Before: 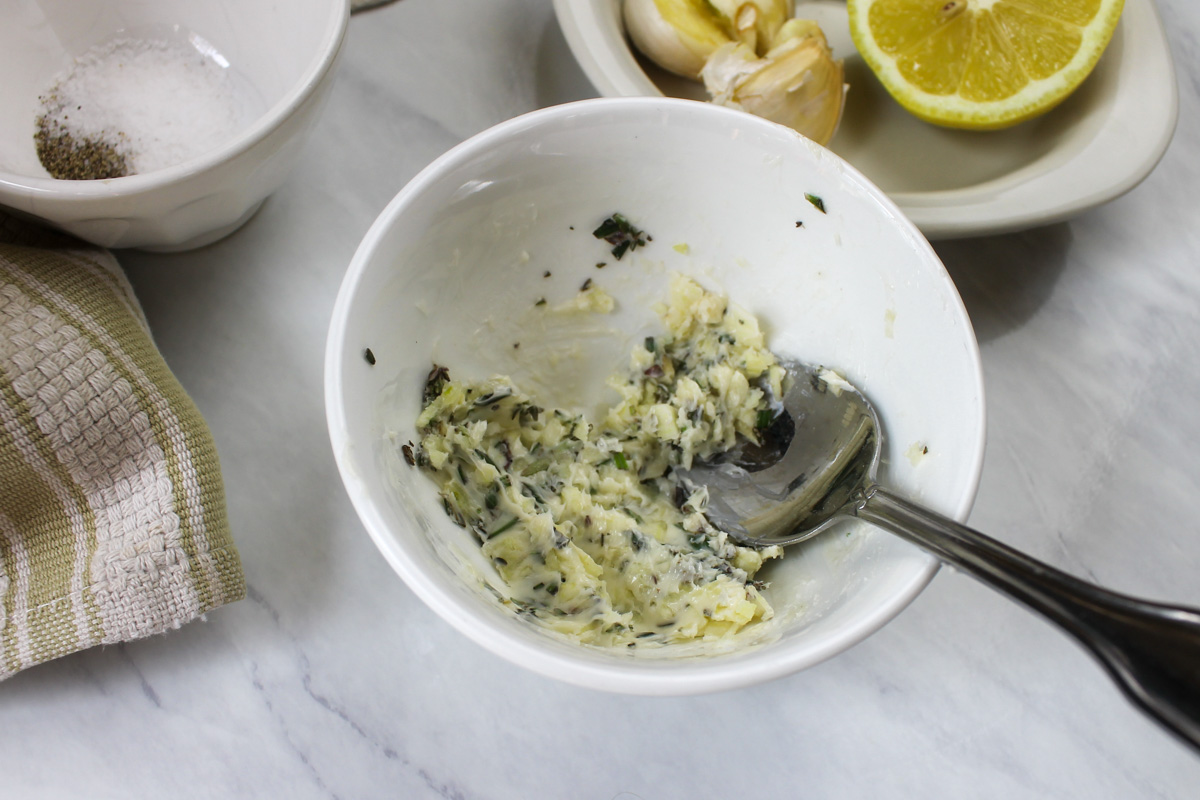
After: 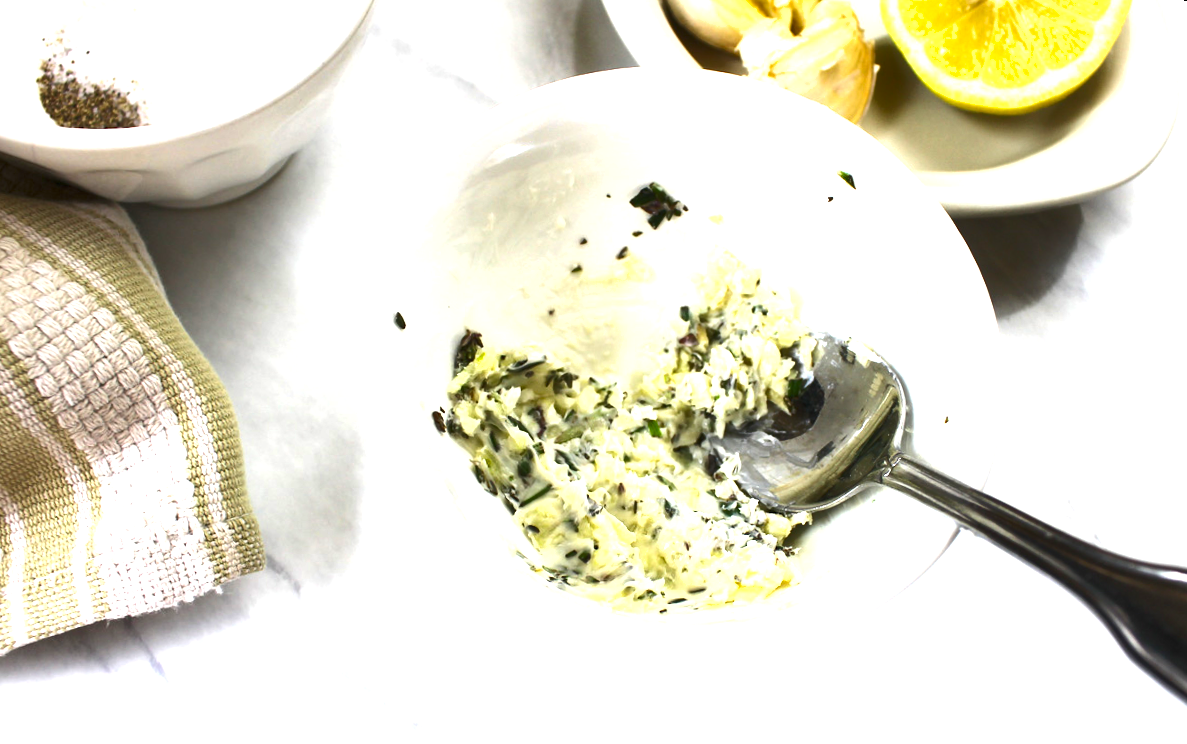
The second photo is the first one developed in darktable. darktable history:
exposure: black level correction 0, exposure 1.675 EV, compensate exposure bias true, compensate highlight preservation false
rotate and perspective: rotation 0.679°, lens shift (horizontal) 0.136, crop left 0.009, crop right 0.991, crop top 0.078, crop bottom 0.95
shadows and highlights: shadows 32, highlights -32, soften with gaussian
